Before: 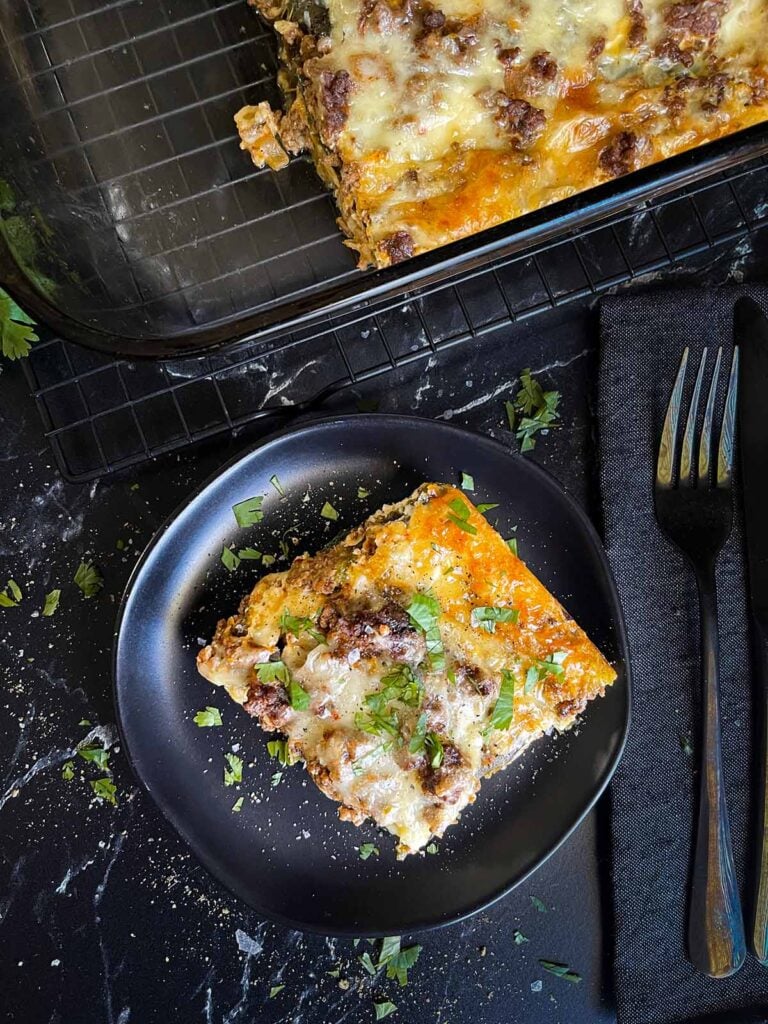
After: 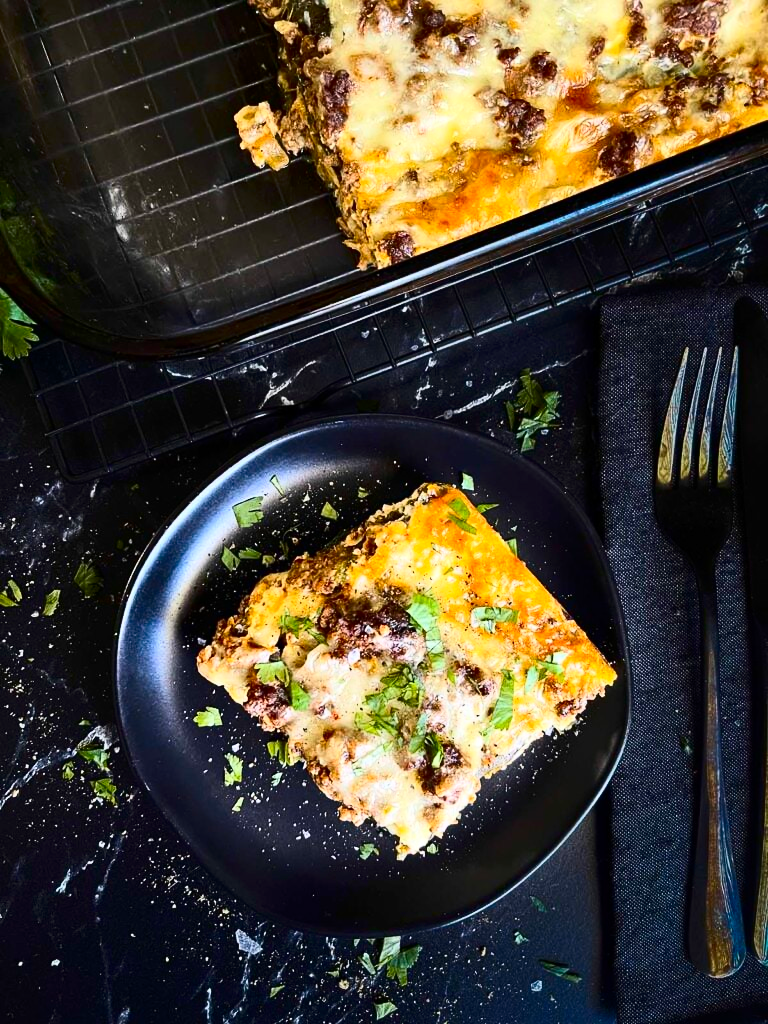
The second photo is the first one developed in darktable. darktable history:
contrast brightness saturation: contrast 0.407, brightness 0.05, saturation 0.259
